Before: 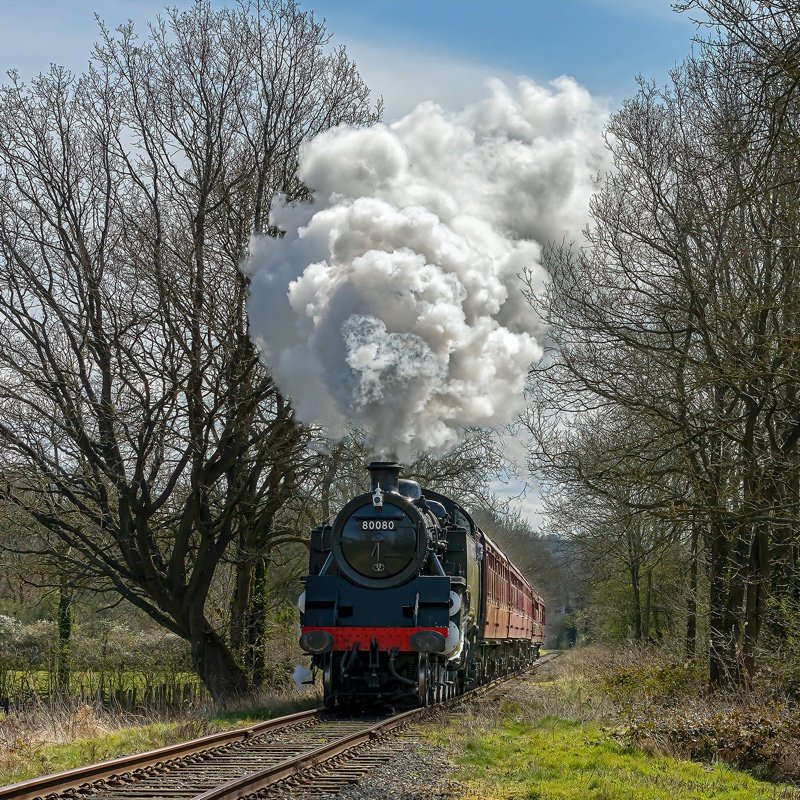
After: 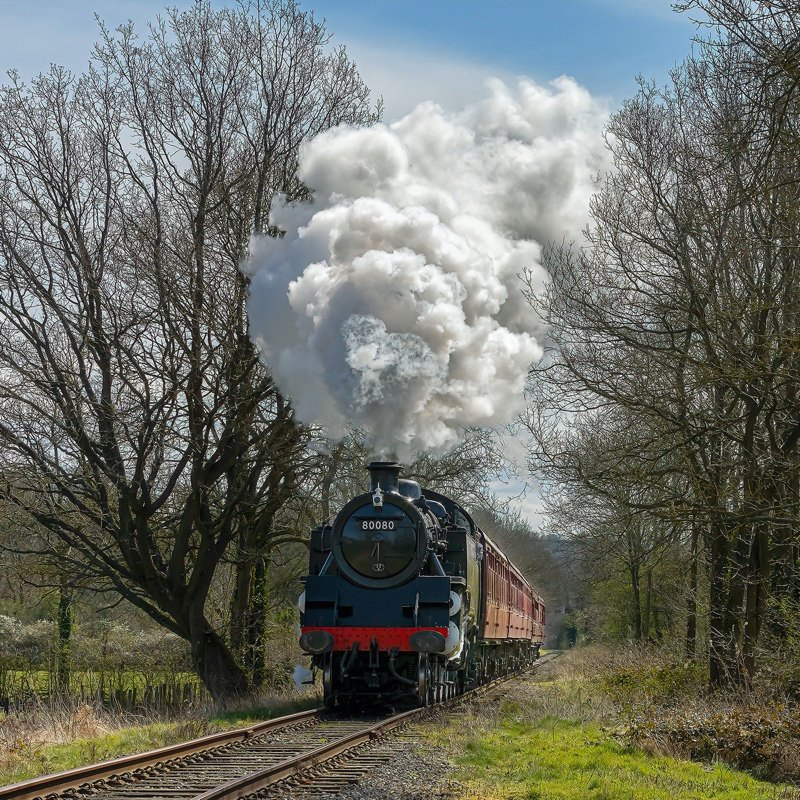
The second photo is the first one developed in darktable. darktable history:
contrast equalizer: y [[0.5, 0.501, 0.525, 0.597, 0.58, 0.514], [0.5 ×6], [0.5 ×6], [0 ×6], [0 ×6]], mix -0.29
